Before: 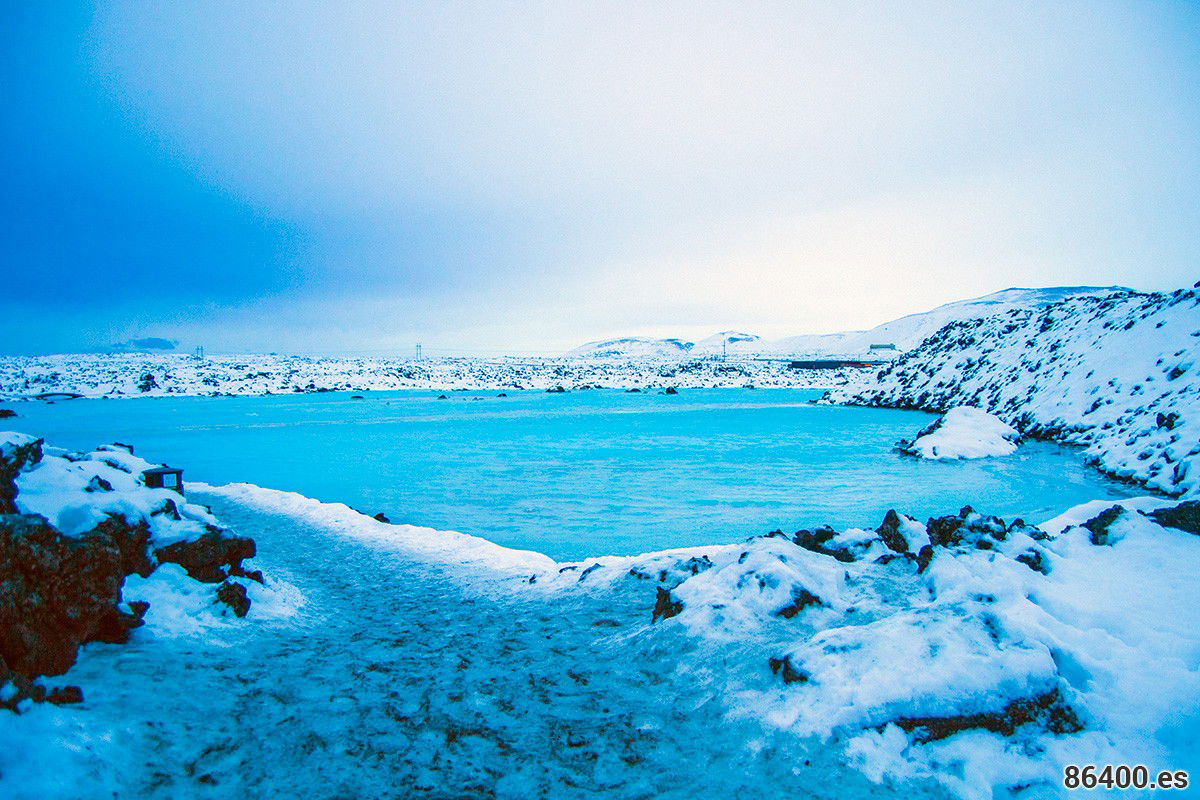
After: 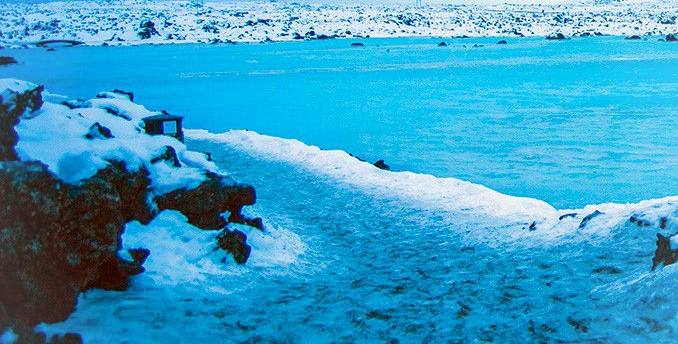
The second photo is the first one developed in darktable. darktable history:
vignetting: brightness 0.047, saturation 0
crop: top 44.139%, right 43.459%, bottom 12.748%
